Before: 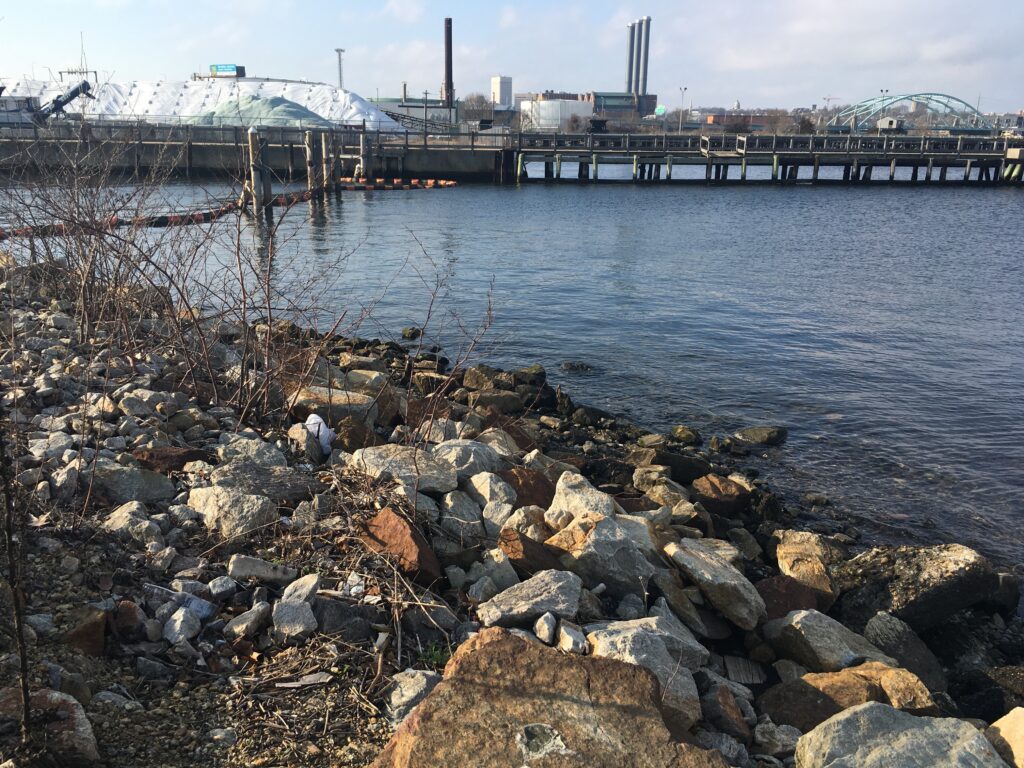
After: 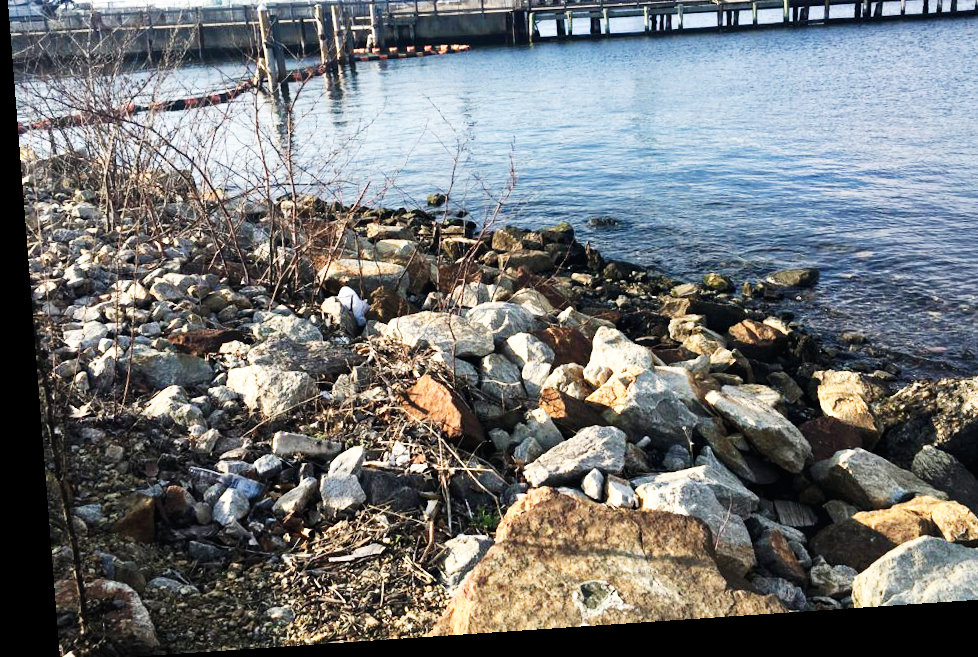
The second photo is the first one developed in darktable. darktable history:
crop: top 20.916%, right 9.437%, bottom 0.316%
levels: mode automatic, black 0.023%, white 99.97%, levels [0.062, 0.494, 0.925]
base curve: curves: ch0 [(0, 0) (0.007, 0.004) (0.027, 0.03) (0.046, 0.07) (0.207, 0.54) (0.442, 0.872) (0.673, 0.972) (1, 1)], preserve colors none
color zones: curves: ch0 [(0, 0.5) (0.143, 0.52) (0.286, 0.5) (0.429, 0.5) (0.571, 0.5) (0.714, 0.5) (0.857, 0.5) (1, 0.5)]; ch1 [(0, 0.489) (0.155, 0.45) (0.286, 0.466) (0.429, 0.5) (0.571, 0.5) (0.714, 0.5) (0.857, 0.5) (1, 0.489)]
rotate and perspective: rotation -4.2°, shear 0.006, automatic cropping off
